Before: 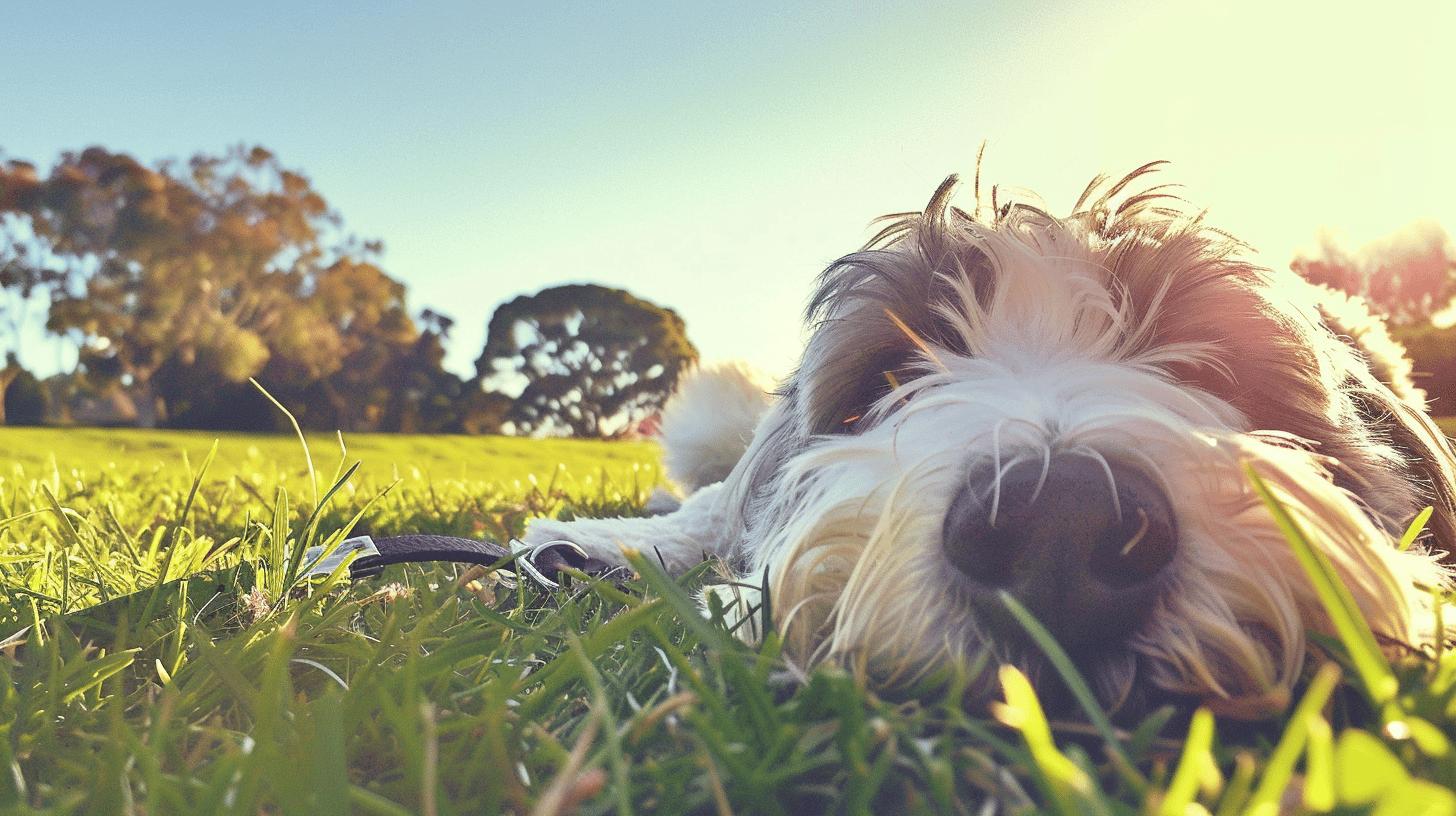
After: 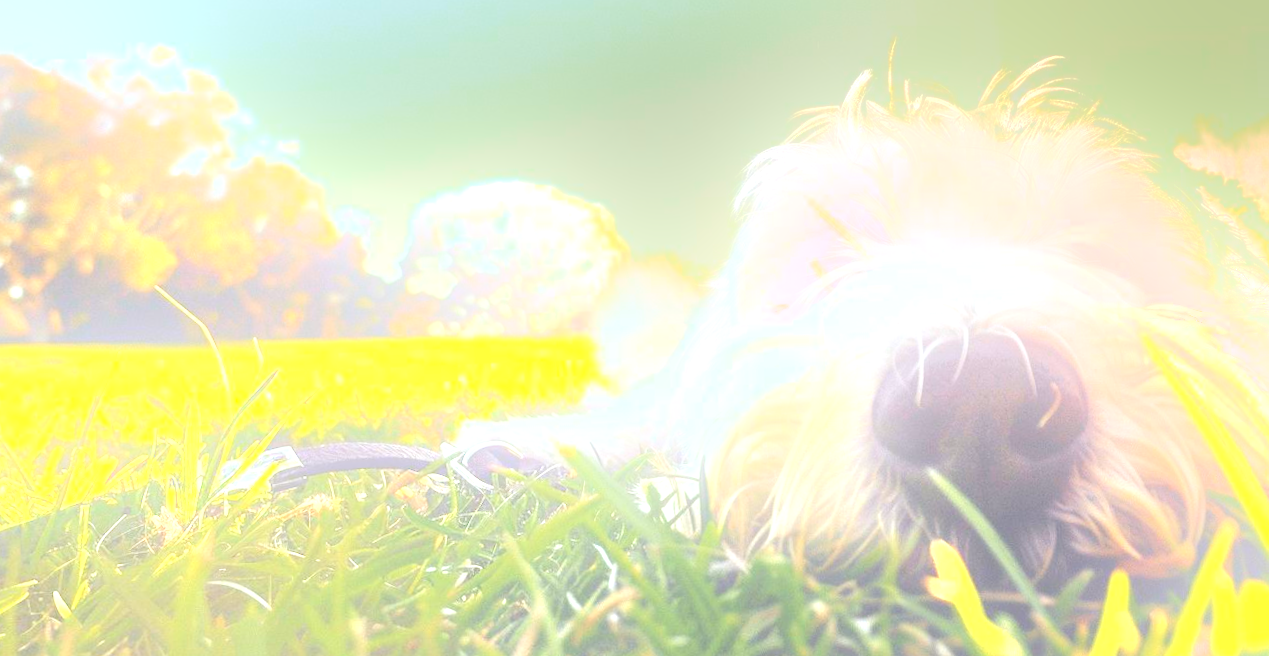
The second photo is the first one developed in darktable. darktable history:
exposure: black level correction 0, exposure 1.55 EV, compensate exposure bias true, compensate highlight preservation false
crop and rotate: angle 1.96°, left 5.673%, top 5.673%
bloom: threshold 82.5%, strength 16.25%
soften: size 10%, saturation 50%, brightness 0.2 EV, mix 10%
rotate and perspective: rotation -0.013°, lens shift (vertical) -0.027, lens shift (horizontal) 0.178, crop left 0.016, crop right 0.989, crop top 0.082, crop bottom 0.918
color balance: mode lift, gamma, gain (sRGB), lift [1.04, 1, 1, 0.97], gamma [1.01, 1, 1, 0.97], gain [0.96, 1, 1, 0.97]
local contrast: on, module defaults
